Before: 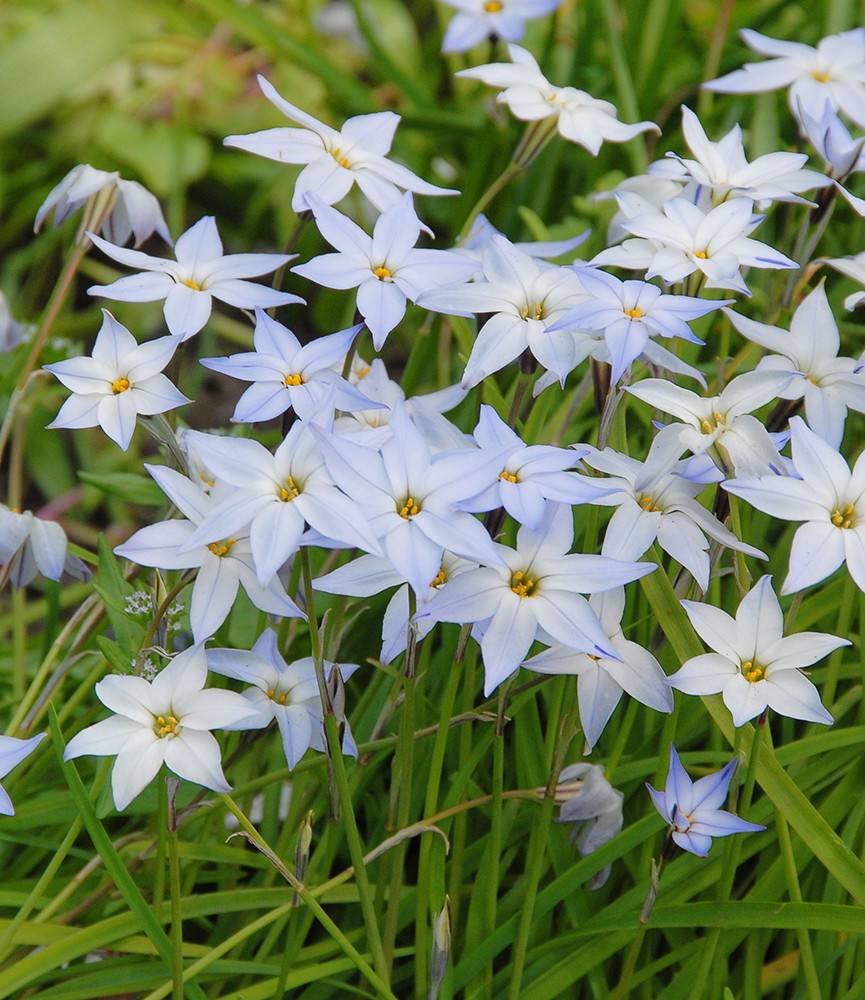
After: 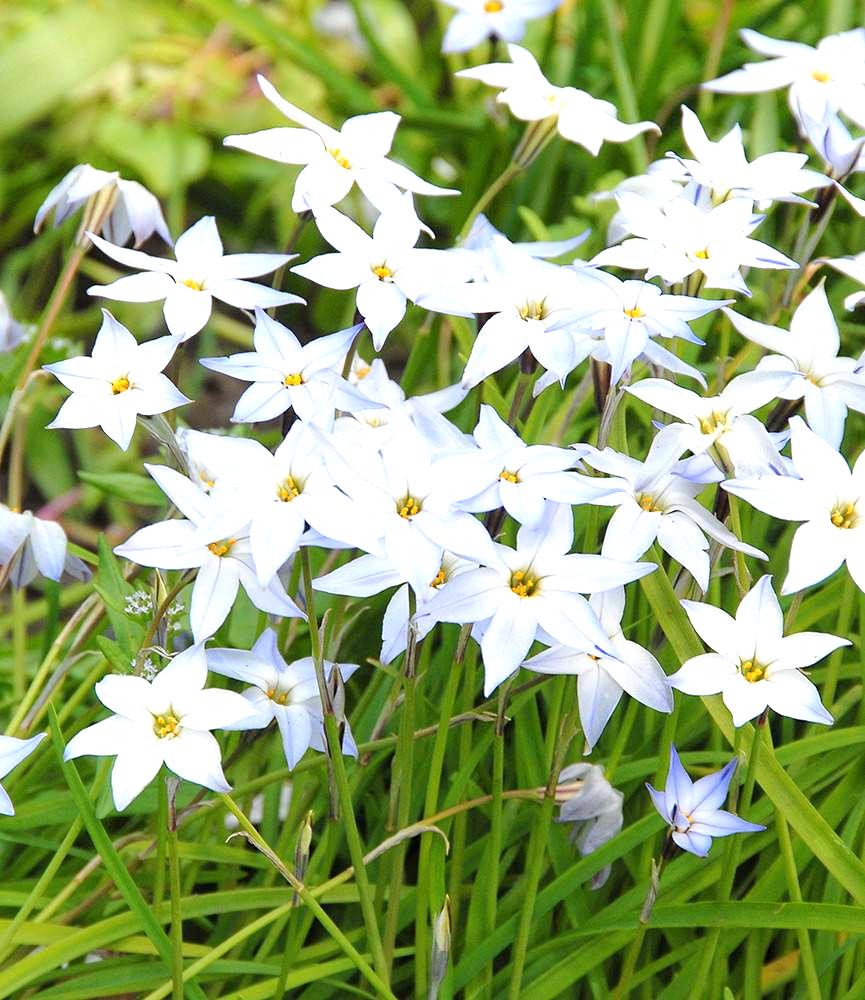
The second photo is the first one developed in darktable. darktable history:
exposure: black level correction 0.001, exposure 0.955 EV, compensate exposure bias true, compensate highlight preservation false
sharpen: radius 5.325, amount 0.312, threshold 26.433
